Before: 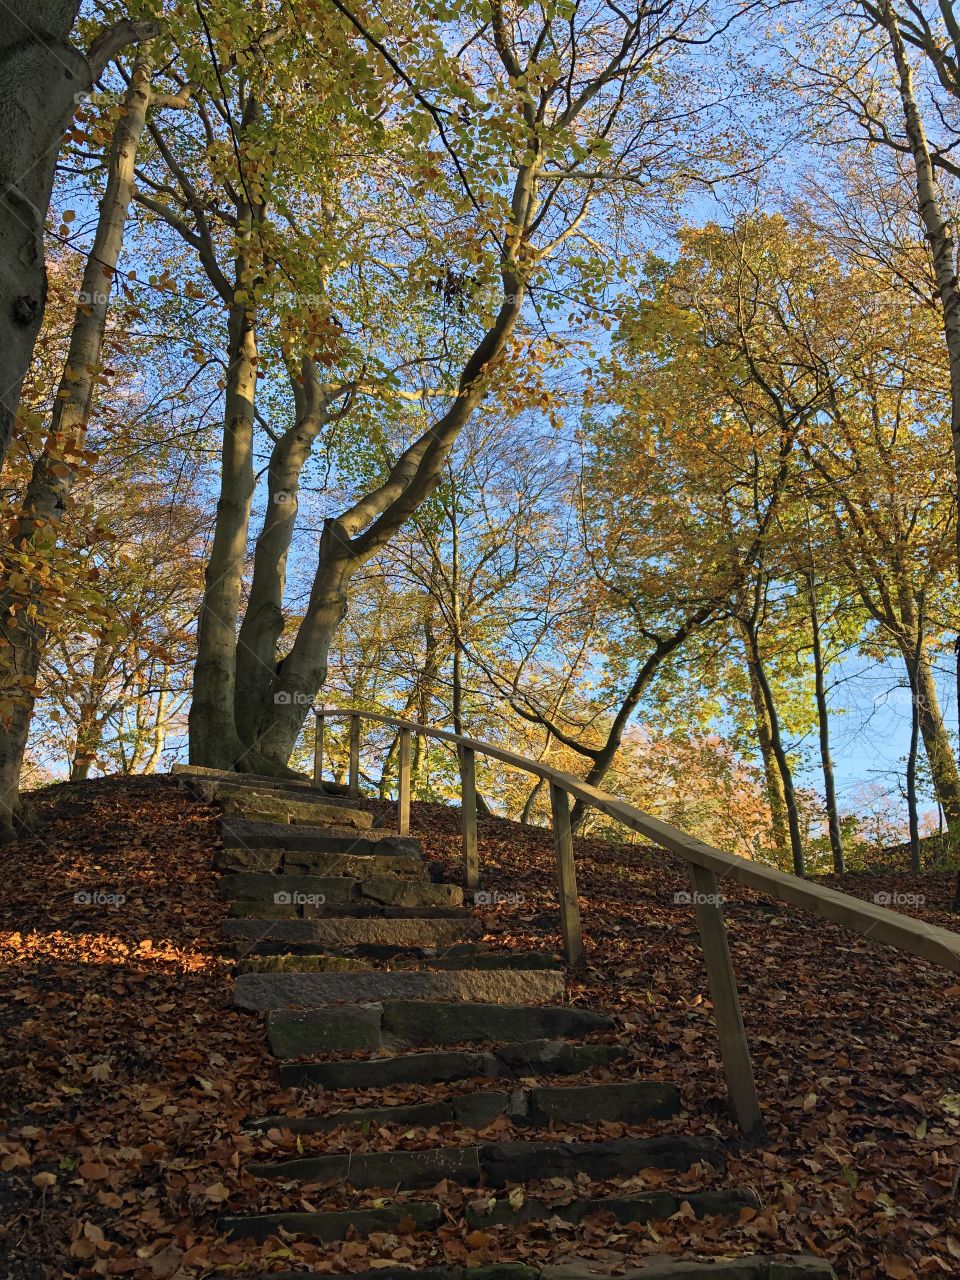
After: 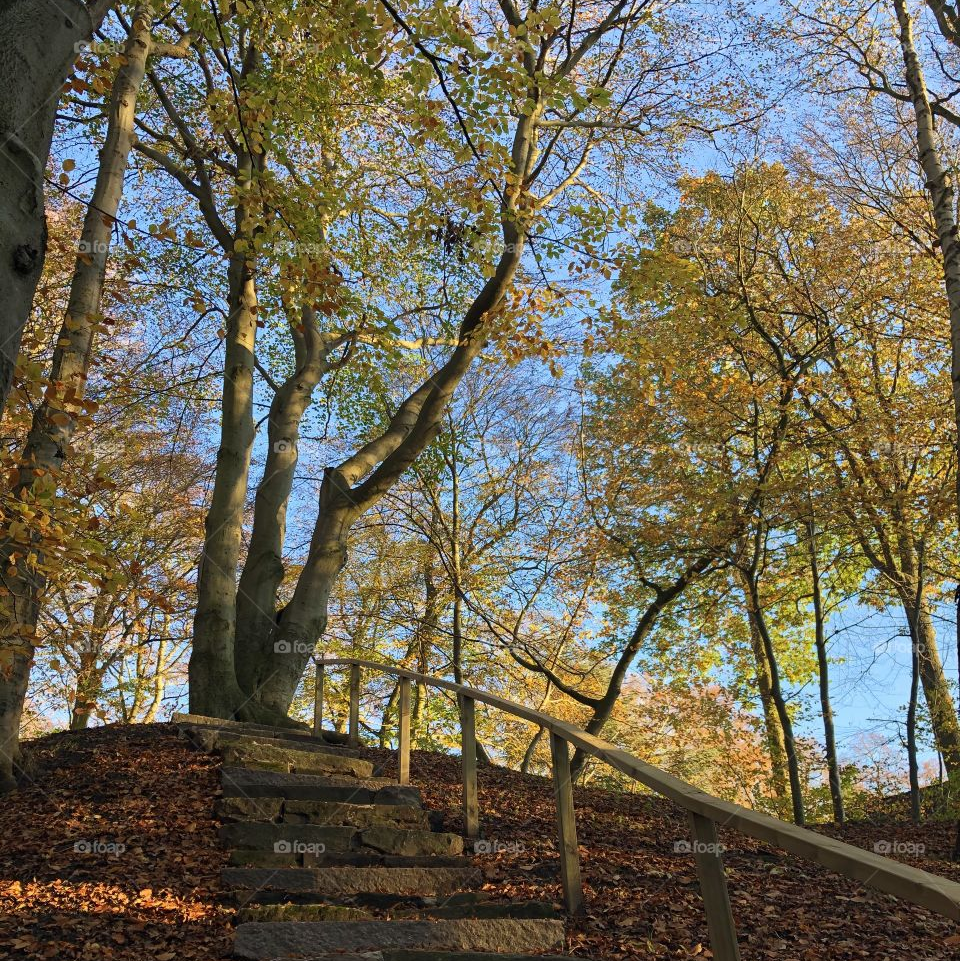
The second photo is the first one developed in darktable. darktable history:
crop: top 3.993%, bottom 20.873%
